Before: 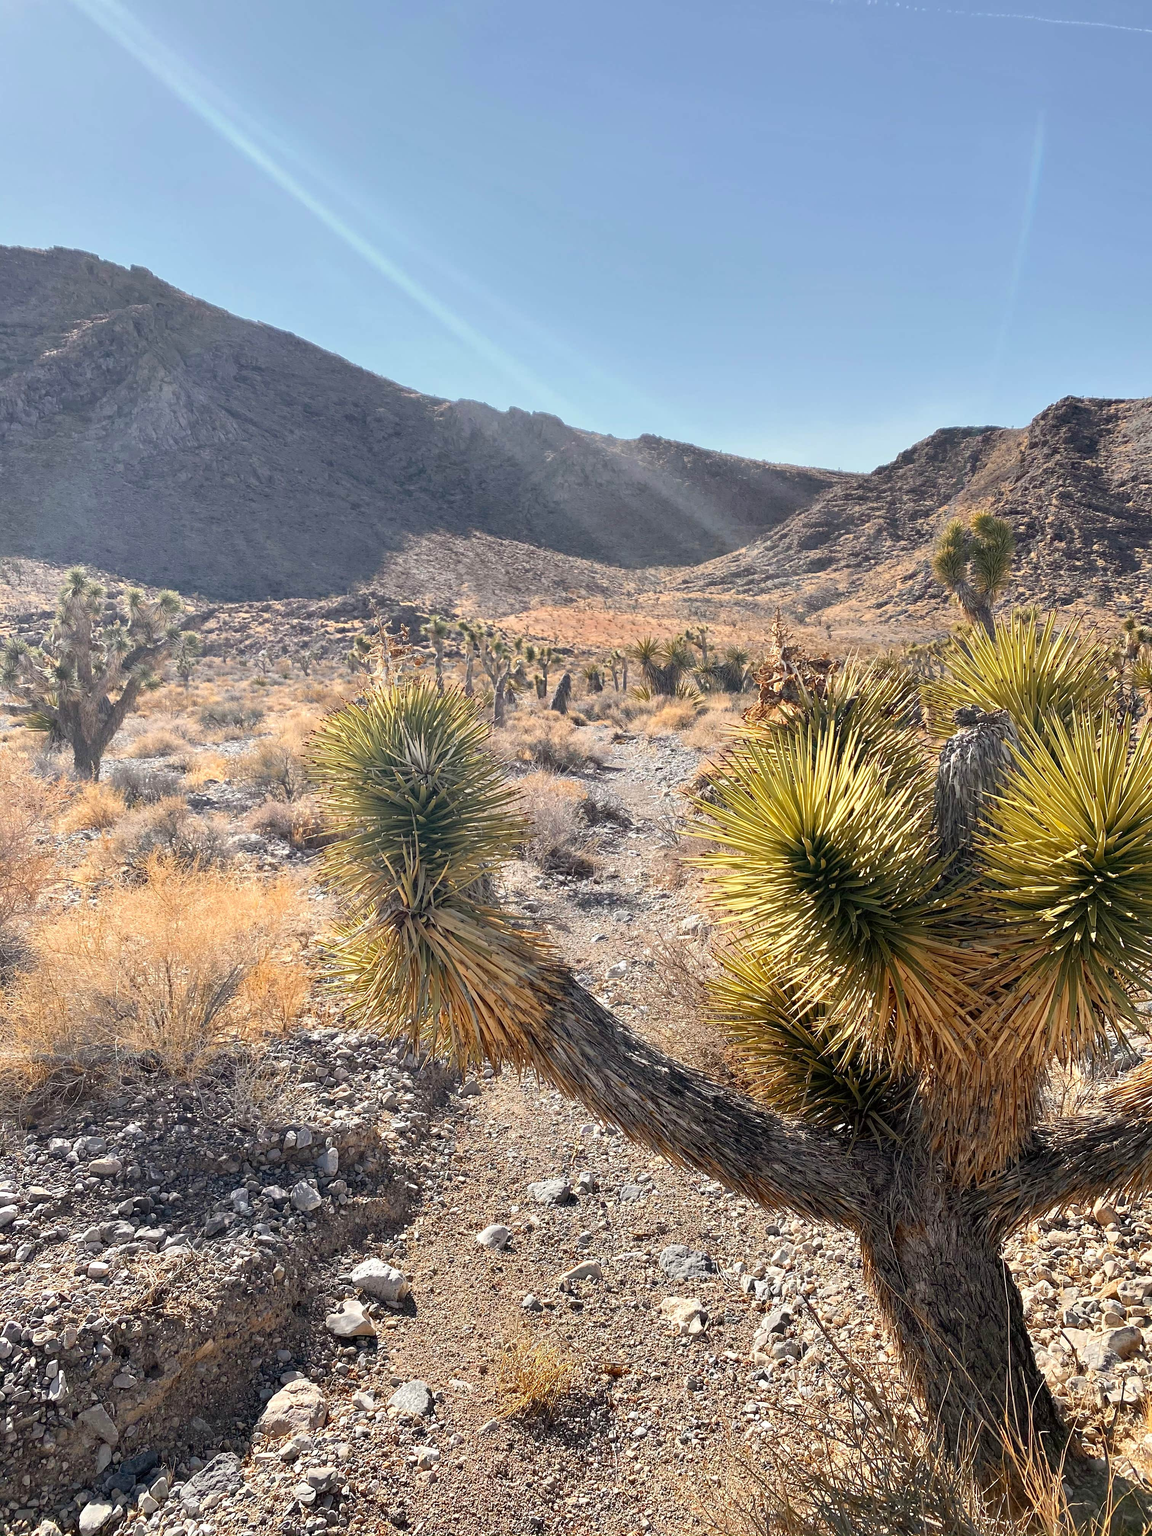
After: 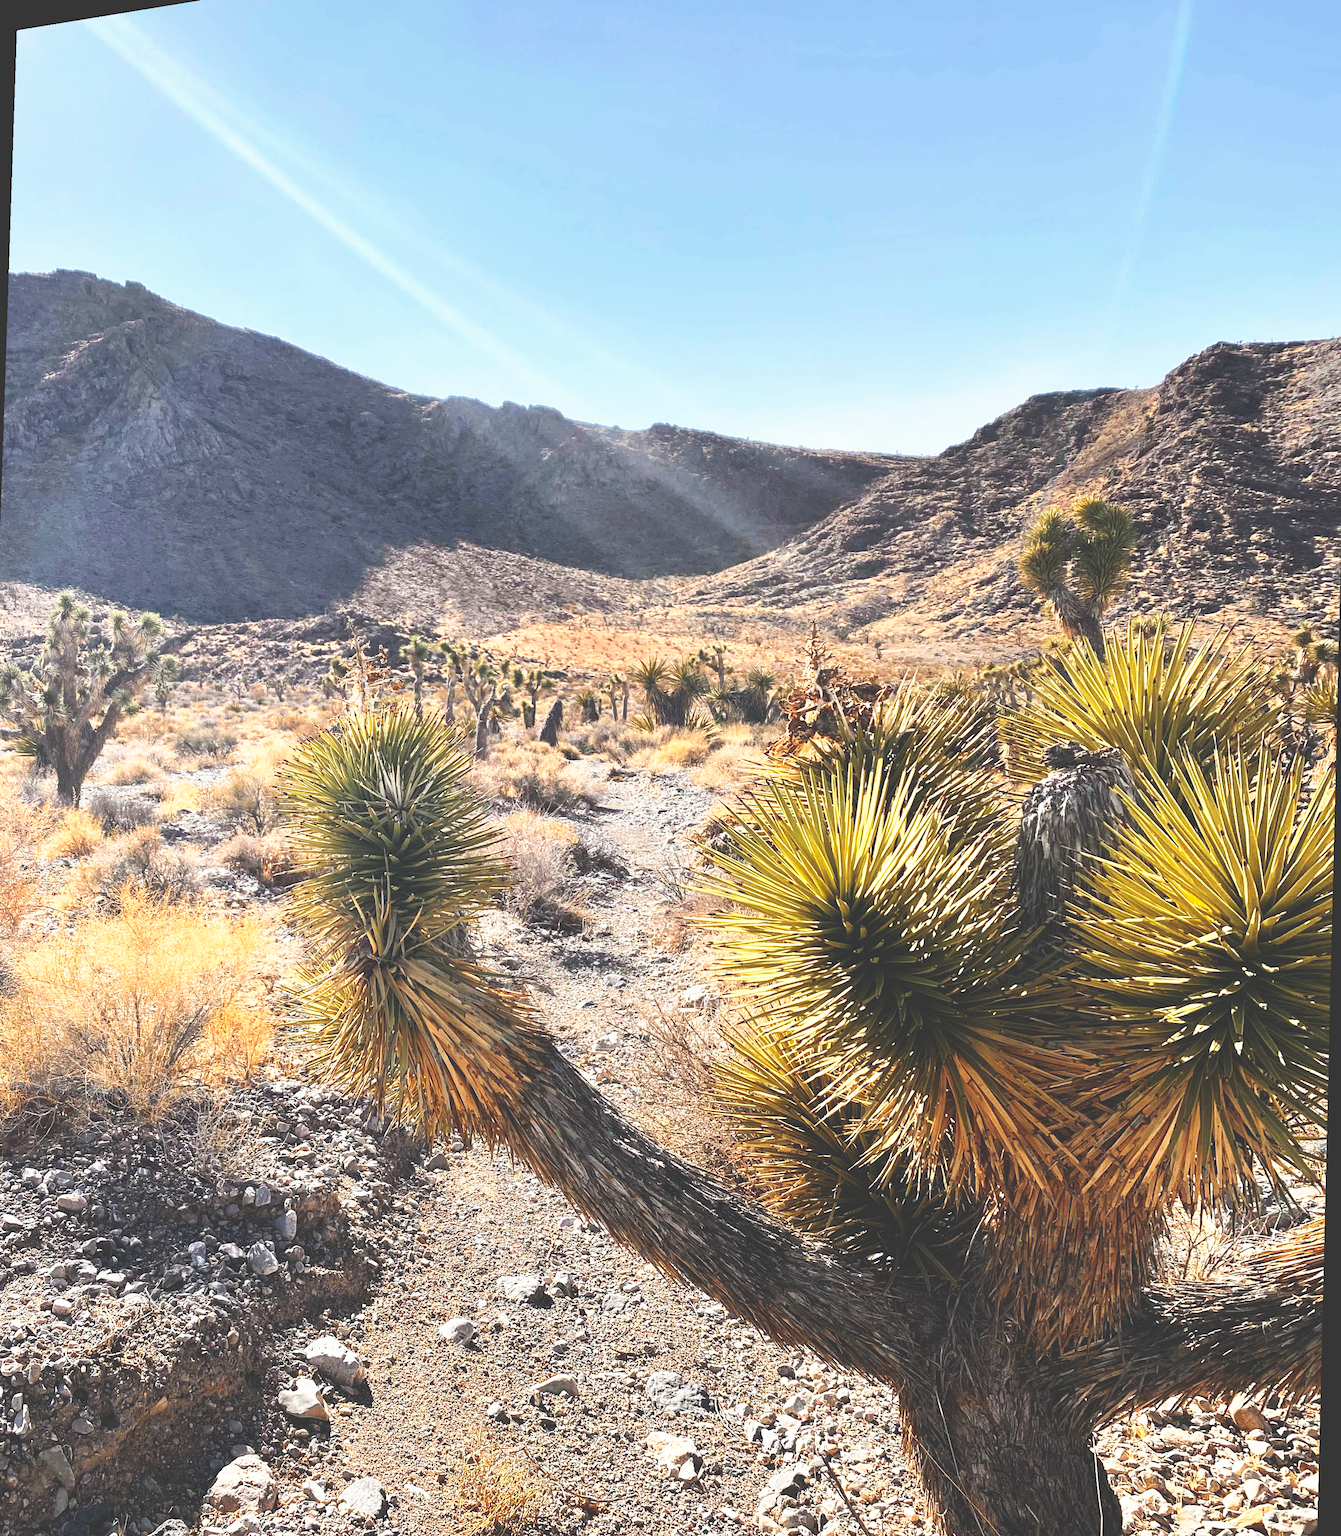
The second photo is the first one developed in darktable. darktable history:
rotate and perspective: rotation 1.69°, lens shift (vertical) -0.023, lens shift (horizontal) -0.291, crop left 0.025, crop right 0.988, crop top 0.092, crop bottom 0.842
base curve: curves: ch0 [(0, 0.036) (0.007, 0.037) (0.604, 0.887) (1, 1)], preserve colors none
